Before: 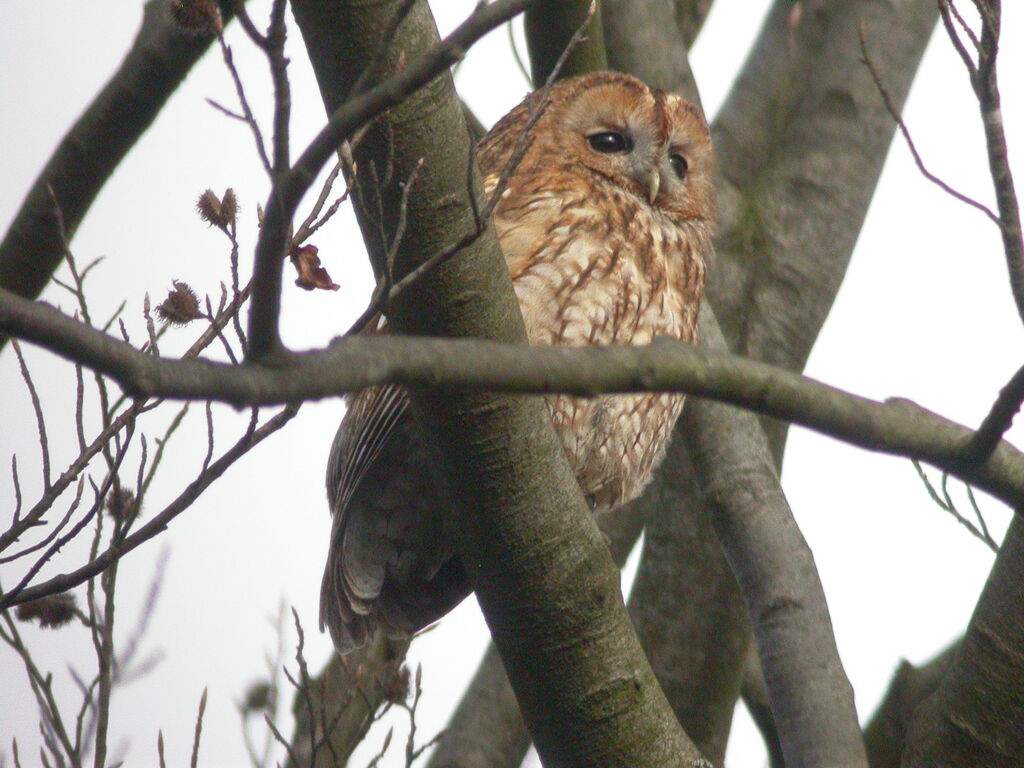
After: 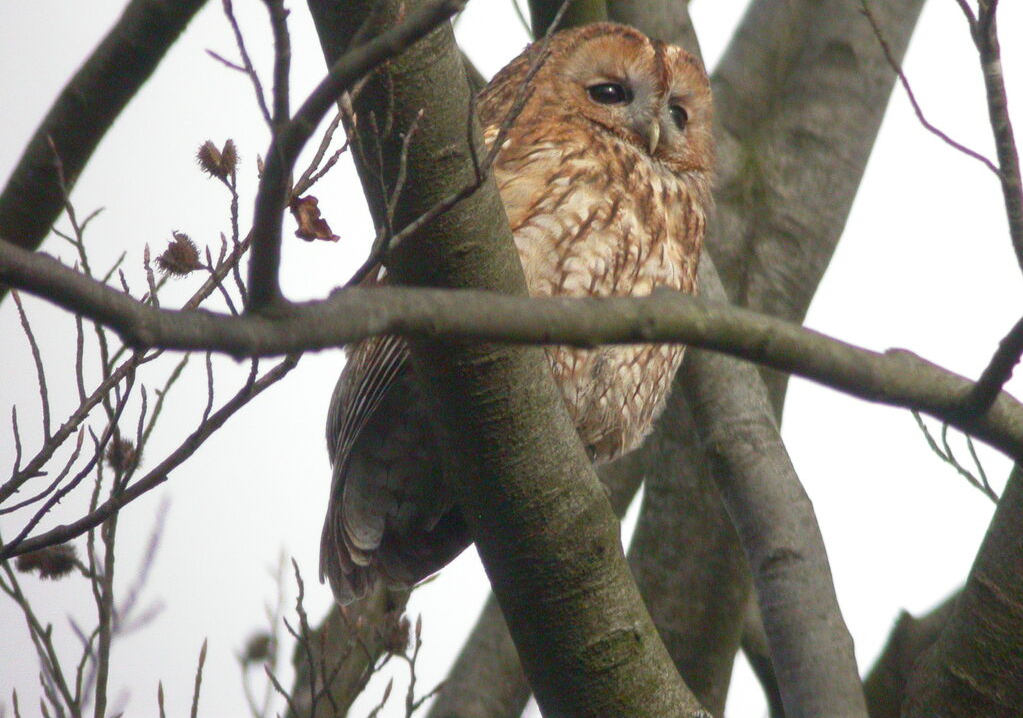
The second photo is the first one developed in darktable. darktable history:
crop and rotate: top 6.449%
